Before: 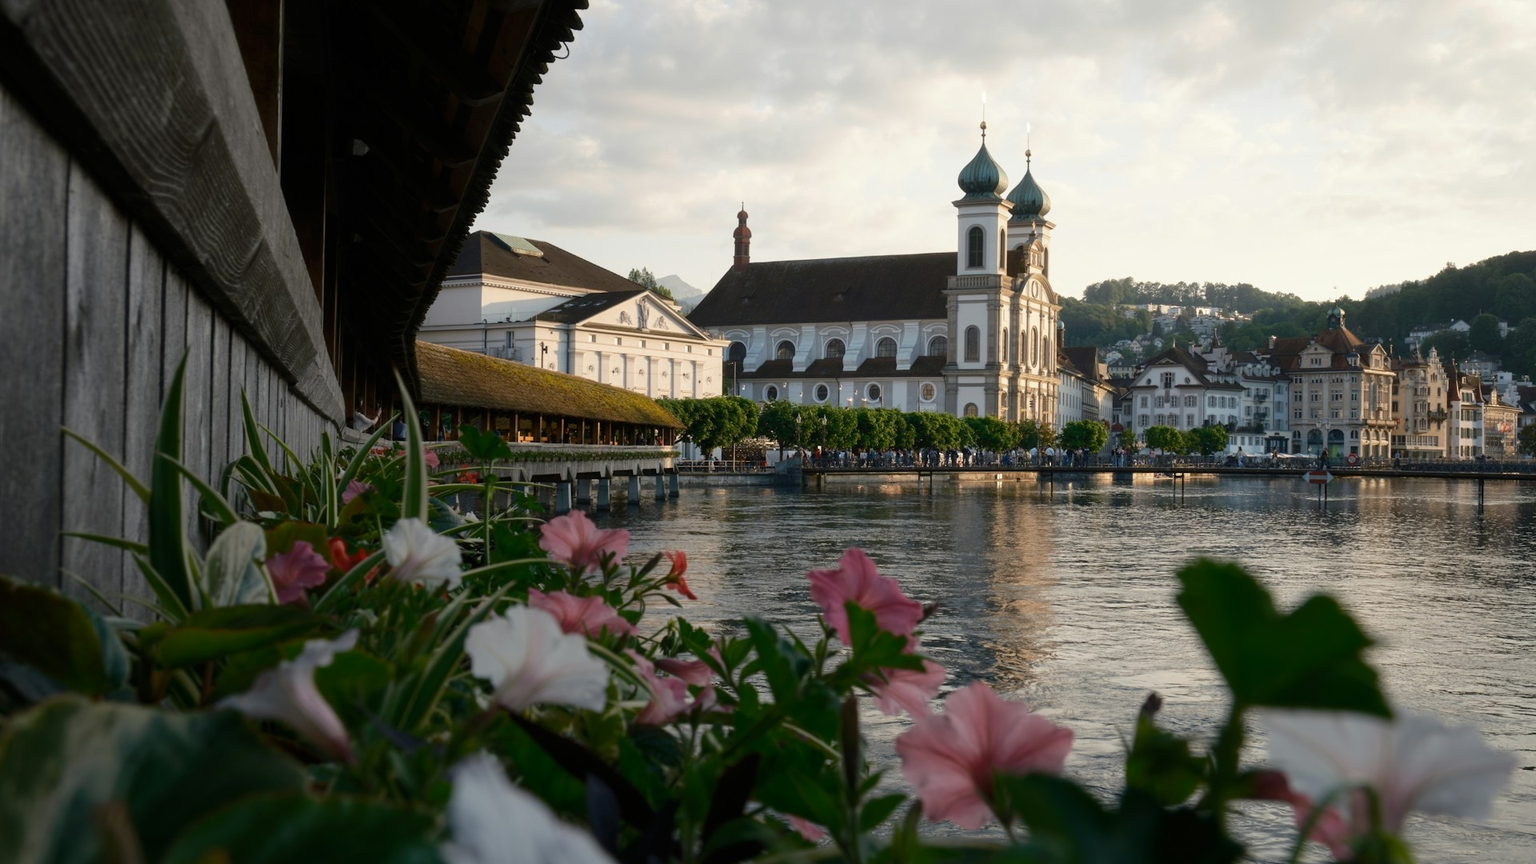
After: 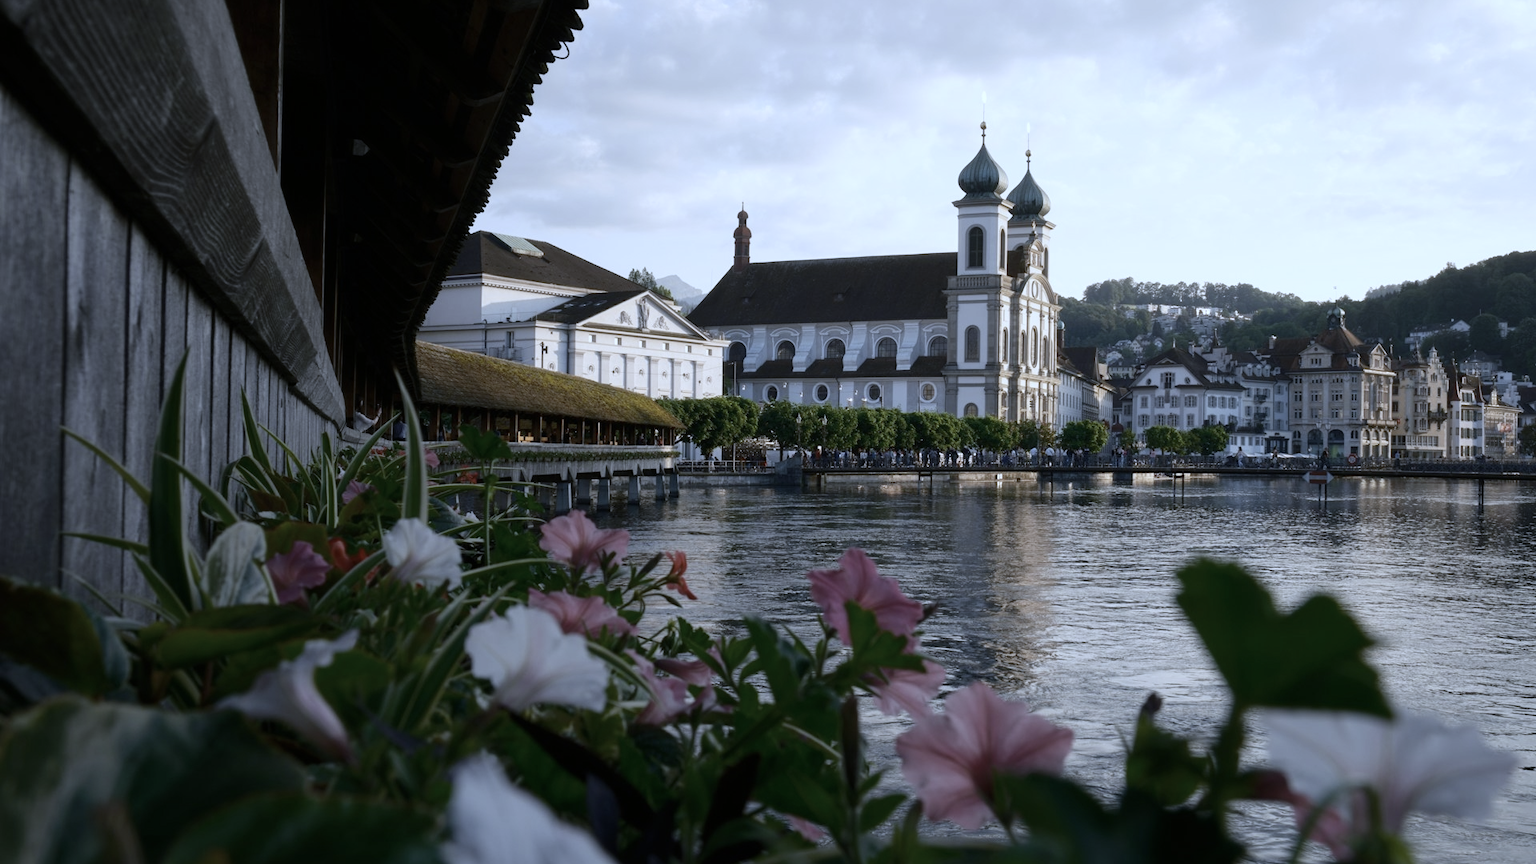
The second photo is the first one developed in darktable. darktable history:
contrast brightness saturation: contrast 0.1, saturation -0.36
white balance: red 0.871, blue 1.249
tone equalizer: on, module defaults
